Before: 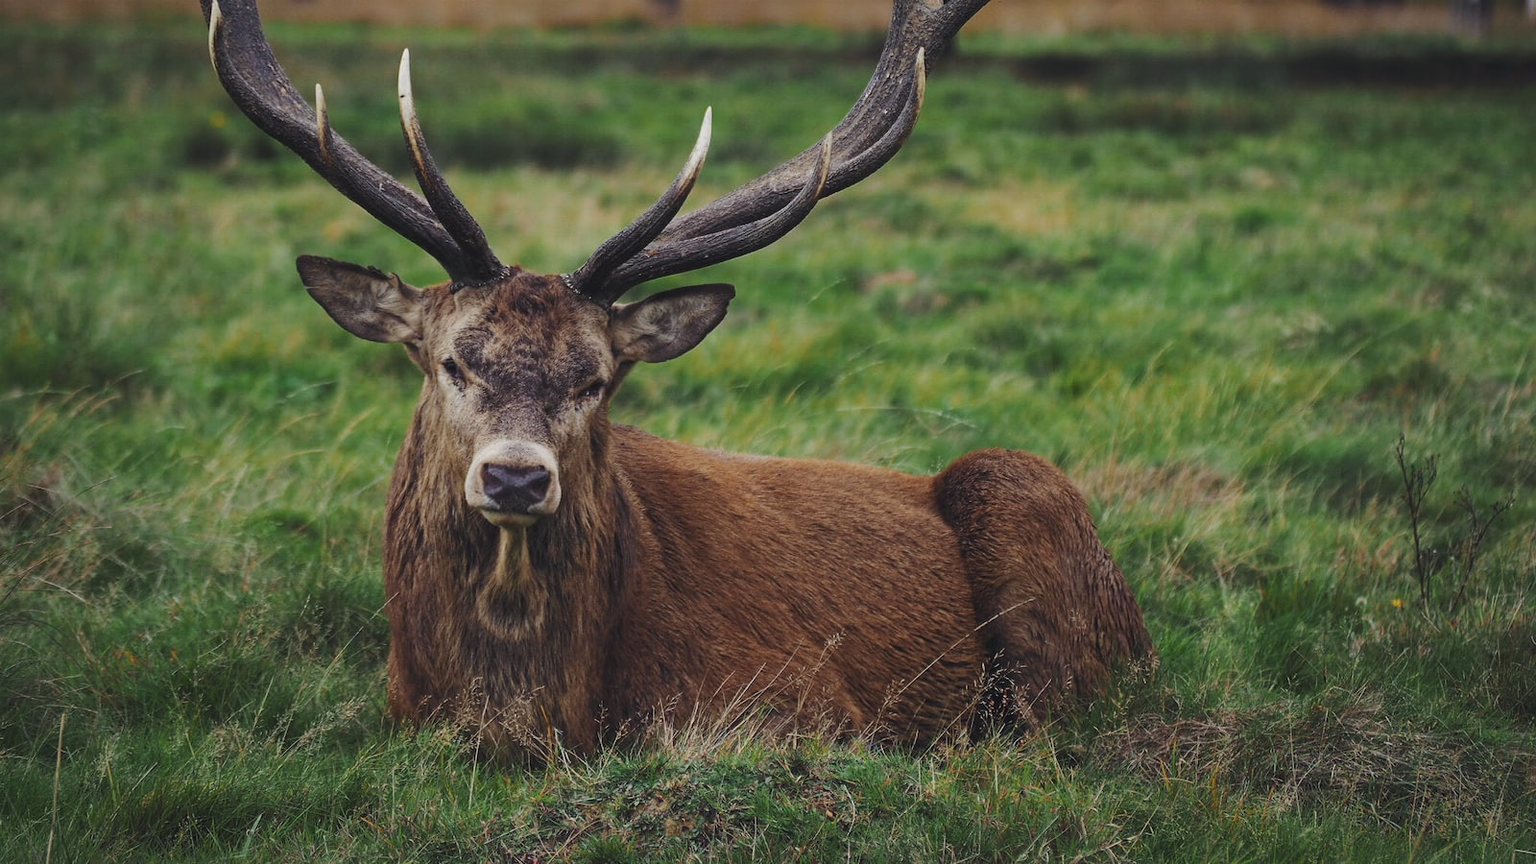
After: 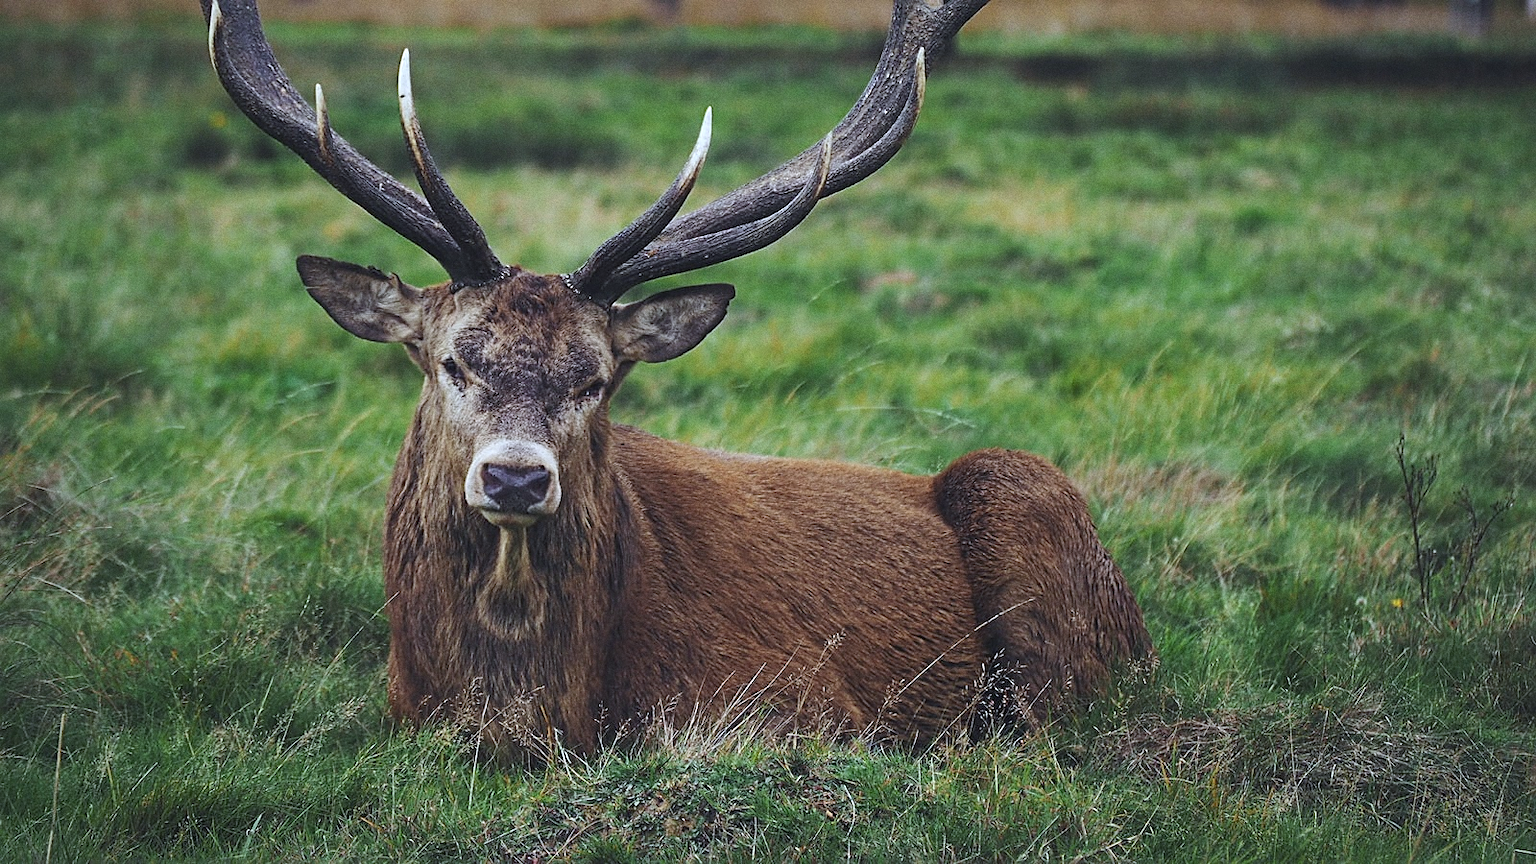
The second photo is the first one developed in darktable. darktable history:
exposure: exposure 0.4 EV, compensate highlight preservation false
white balance: red 0.924, blue 1.095
sharpen: on, module defaults
grain: coarseness 0.09 ISO
